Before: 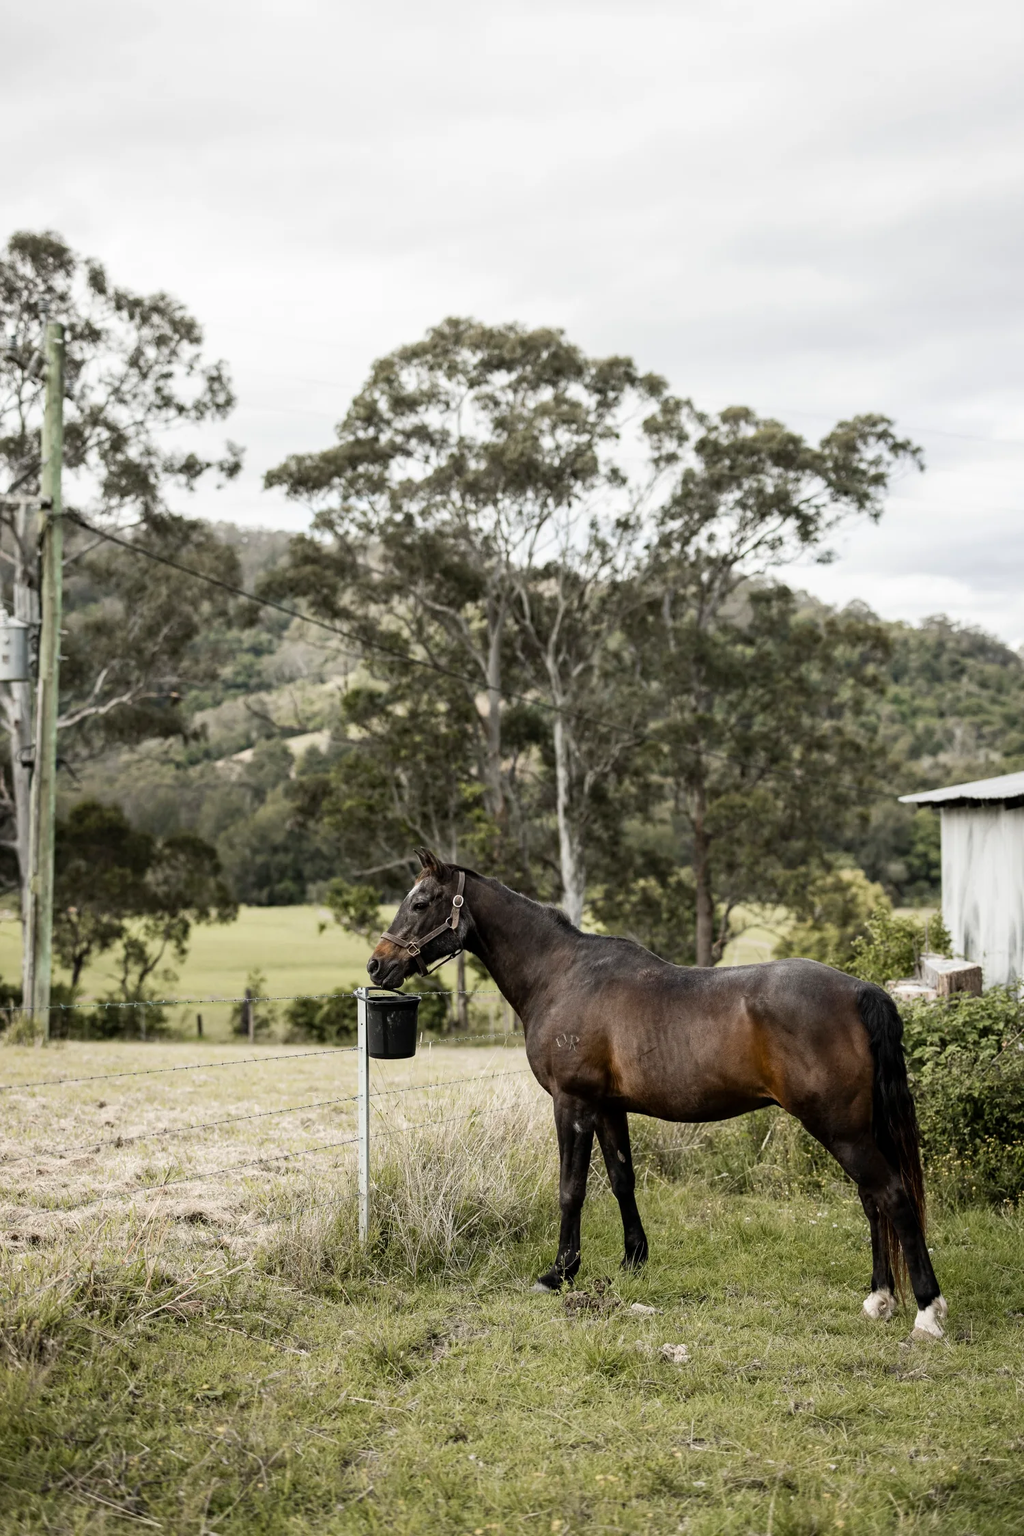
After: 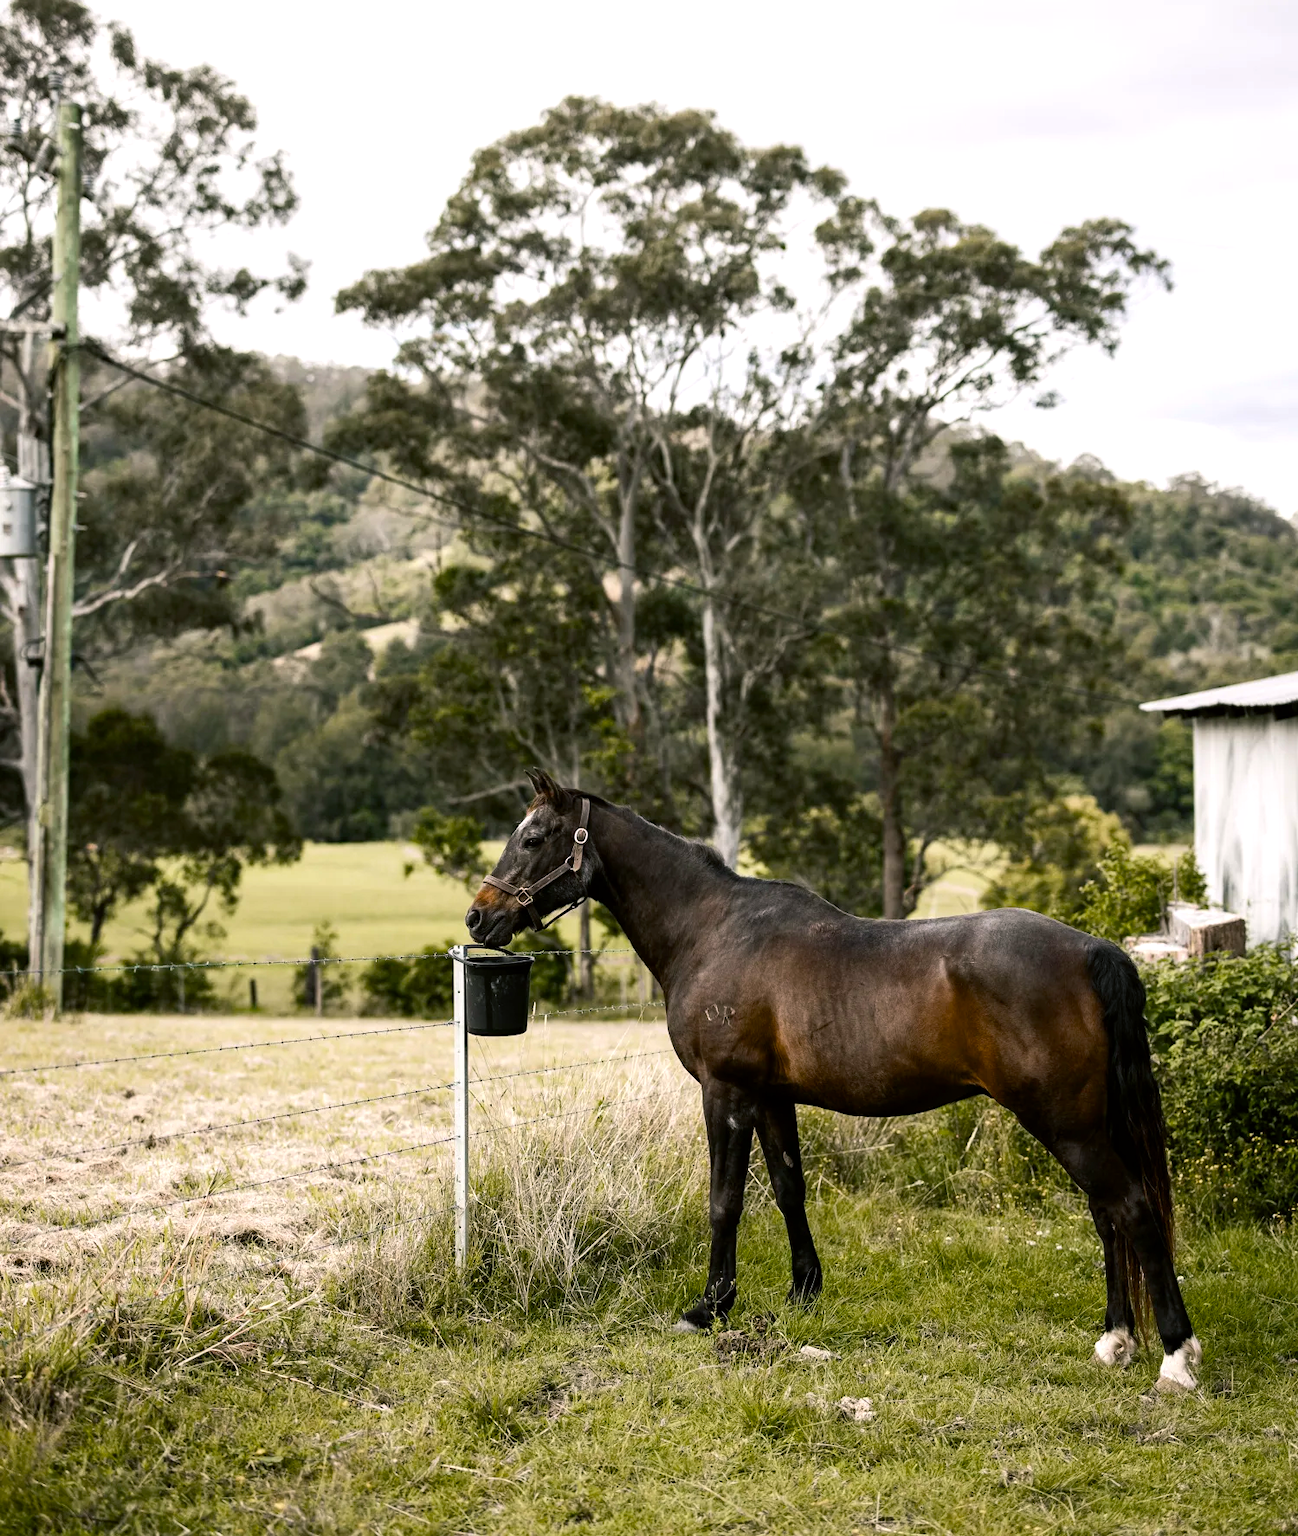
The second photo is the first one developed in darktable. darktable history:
contrast brightness saturation: contrast 0.049
color balance rgb: shadows lift › chroma 2.06%, shadows lift › hue 214.53°, perceptual saturation grading › global saturation 19.988%, perceptual brilliance grading › global brilliance 15.495%, perceptual brilliance grading › shadows -35.468%, global vibrance 16.179%, saturation formula JzAzBz (2021)
crop and rotate: top 15.752%, bottom 5.327%
color correction: highlights a* 3.13, highlights b* -0.95, shadows a* -0.105, shadows b* 2.21, saturation 0.984
